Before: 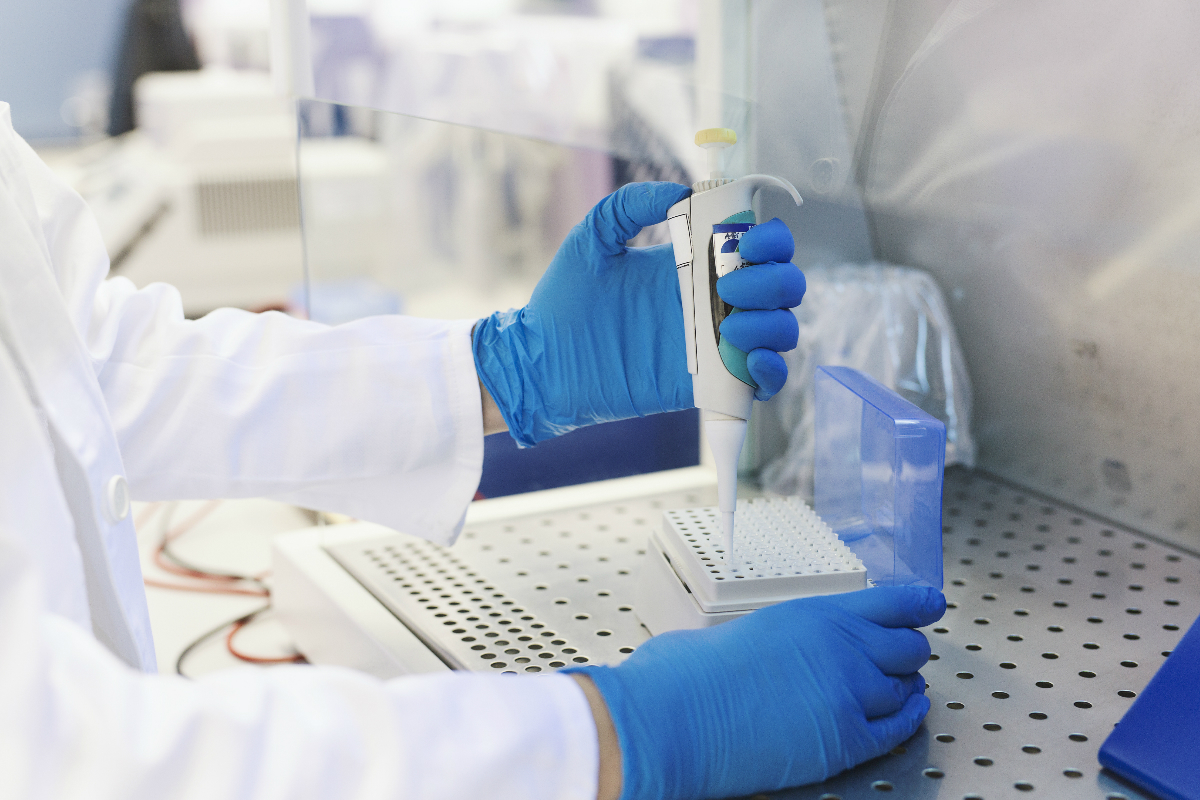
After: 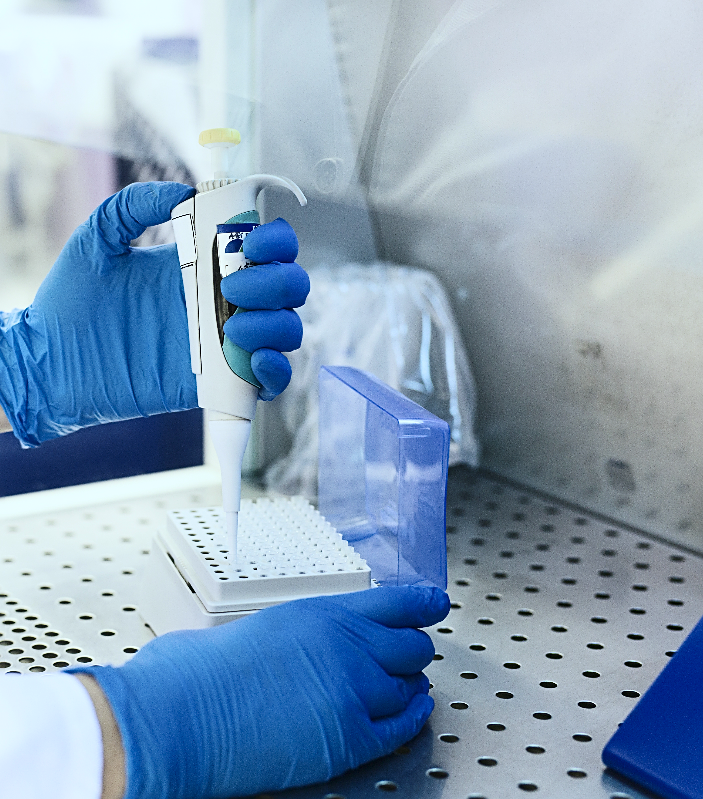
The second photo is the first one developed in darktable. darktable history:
crop: left 41.402%
white balance: red 0.925, blue 1.046
sharpen: on, module defaults
contrast brightness saturation: contrast 0.28
